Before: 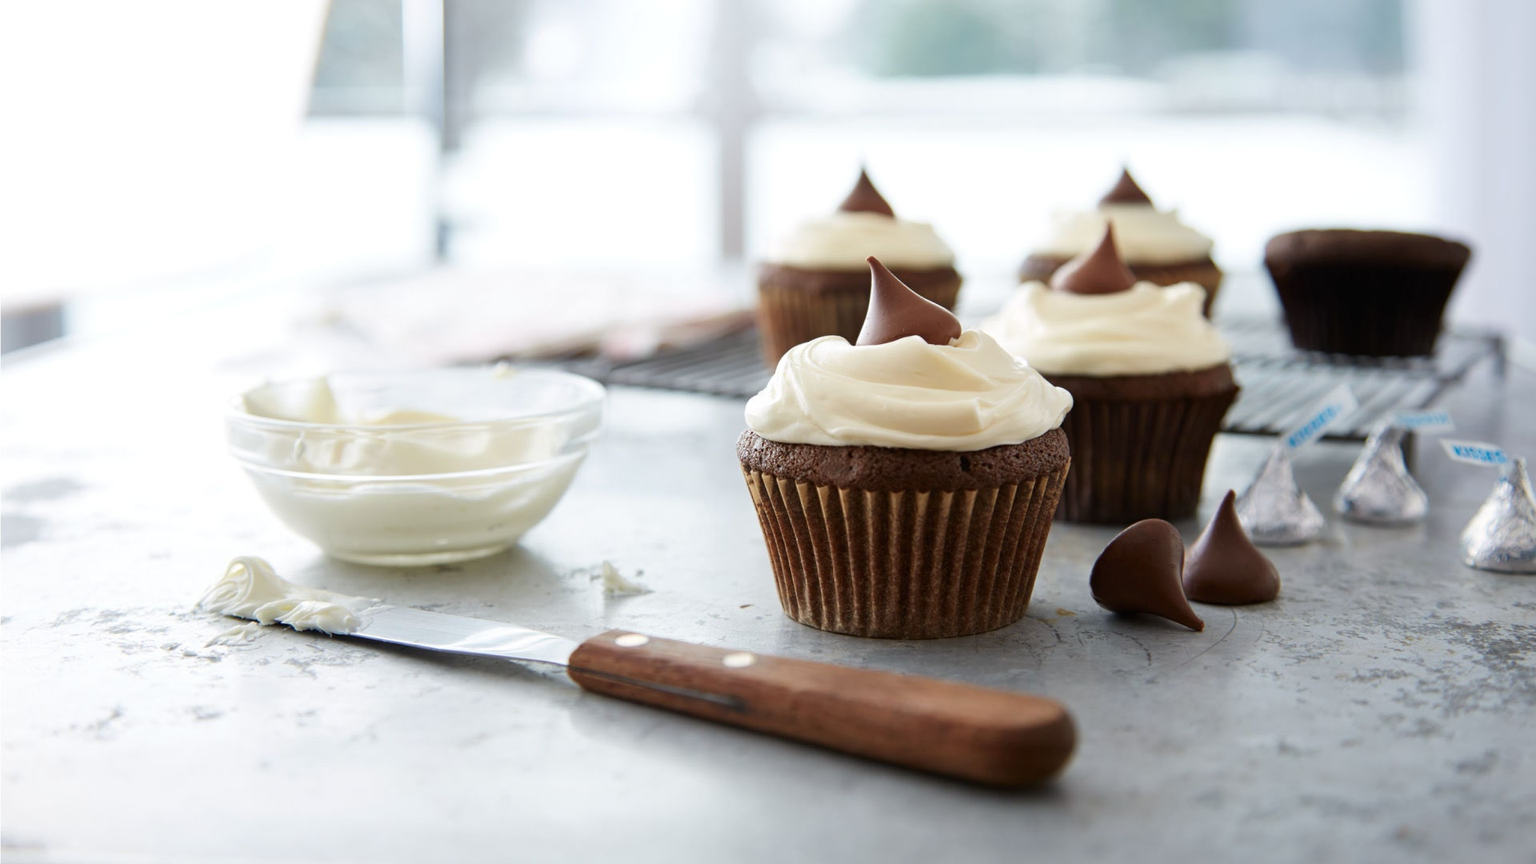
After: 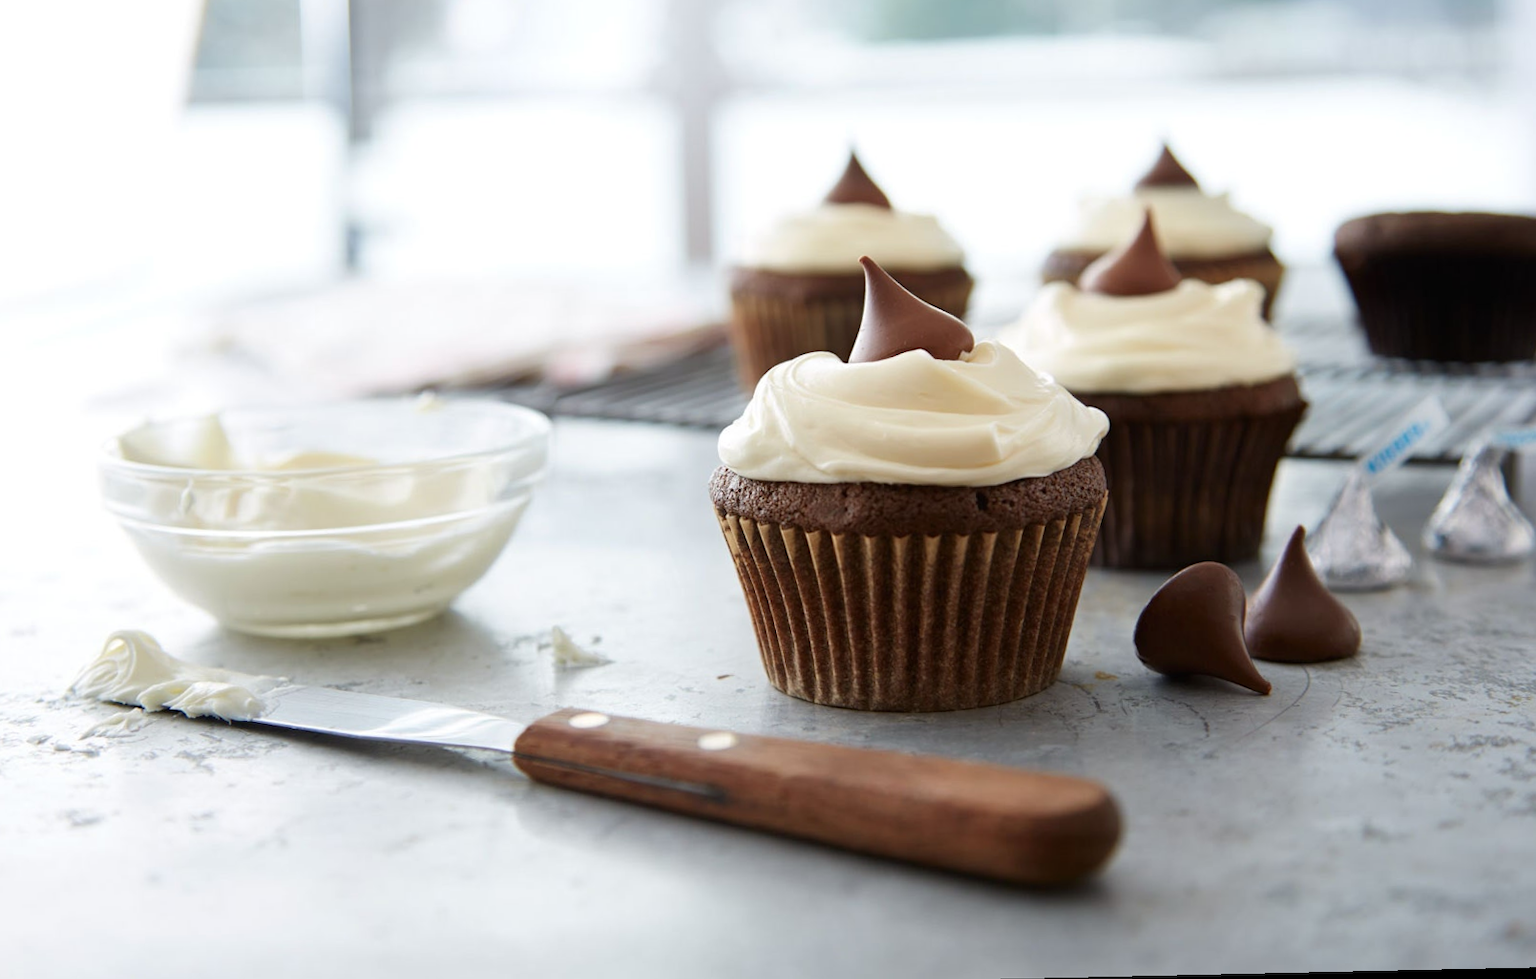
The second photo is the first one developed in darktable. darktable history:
rotate and perspective: rotation -1.24°, automatic cropping off
crop: left 9.807%, top 6.259%, right 7.334%, bottom 2.177%
